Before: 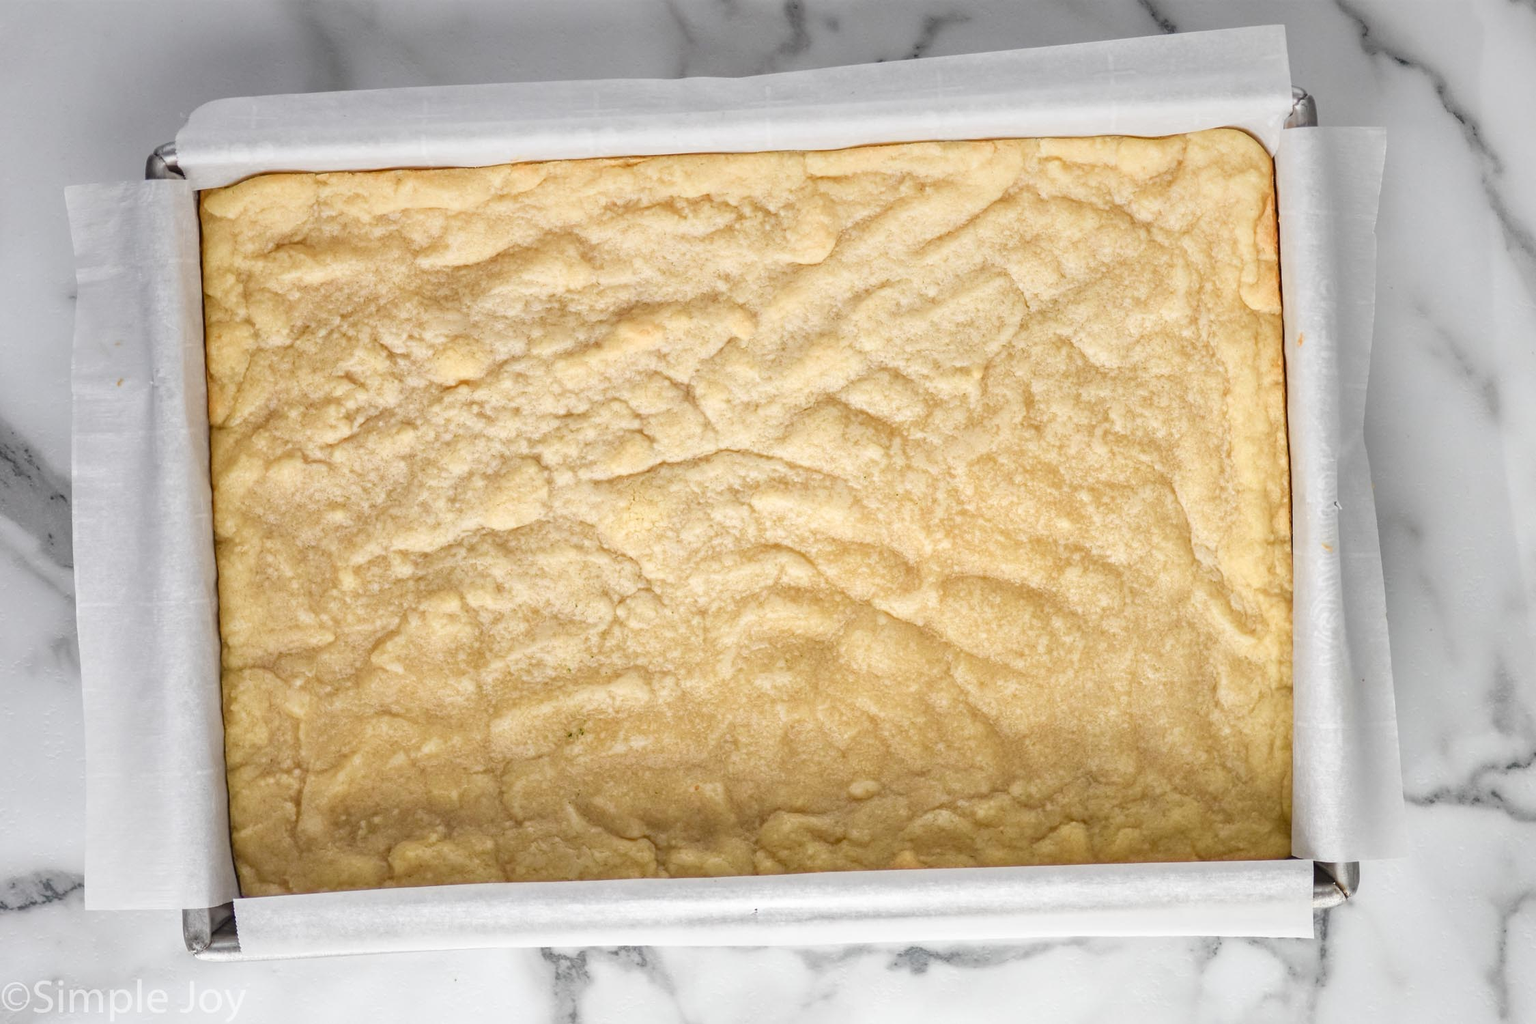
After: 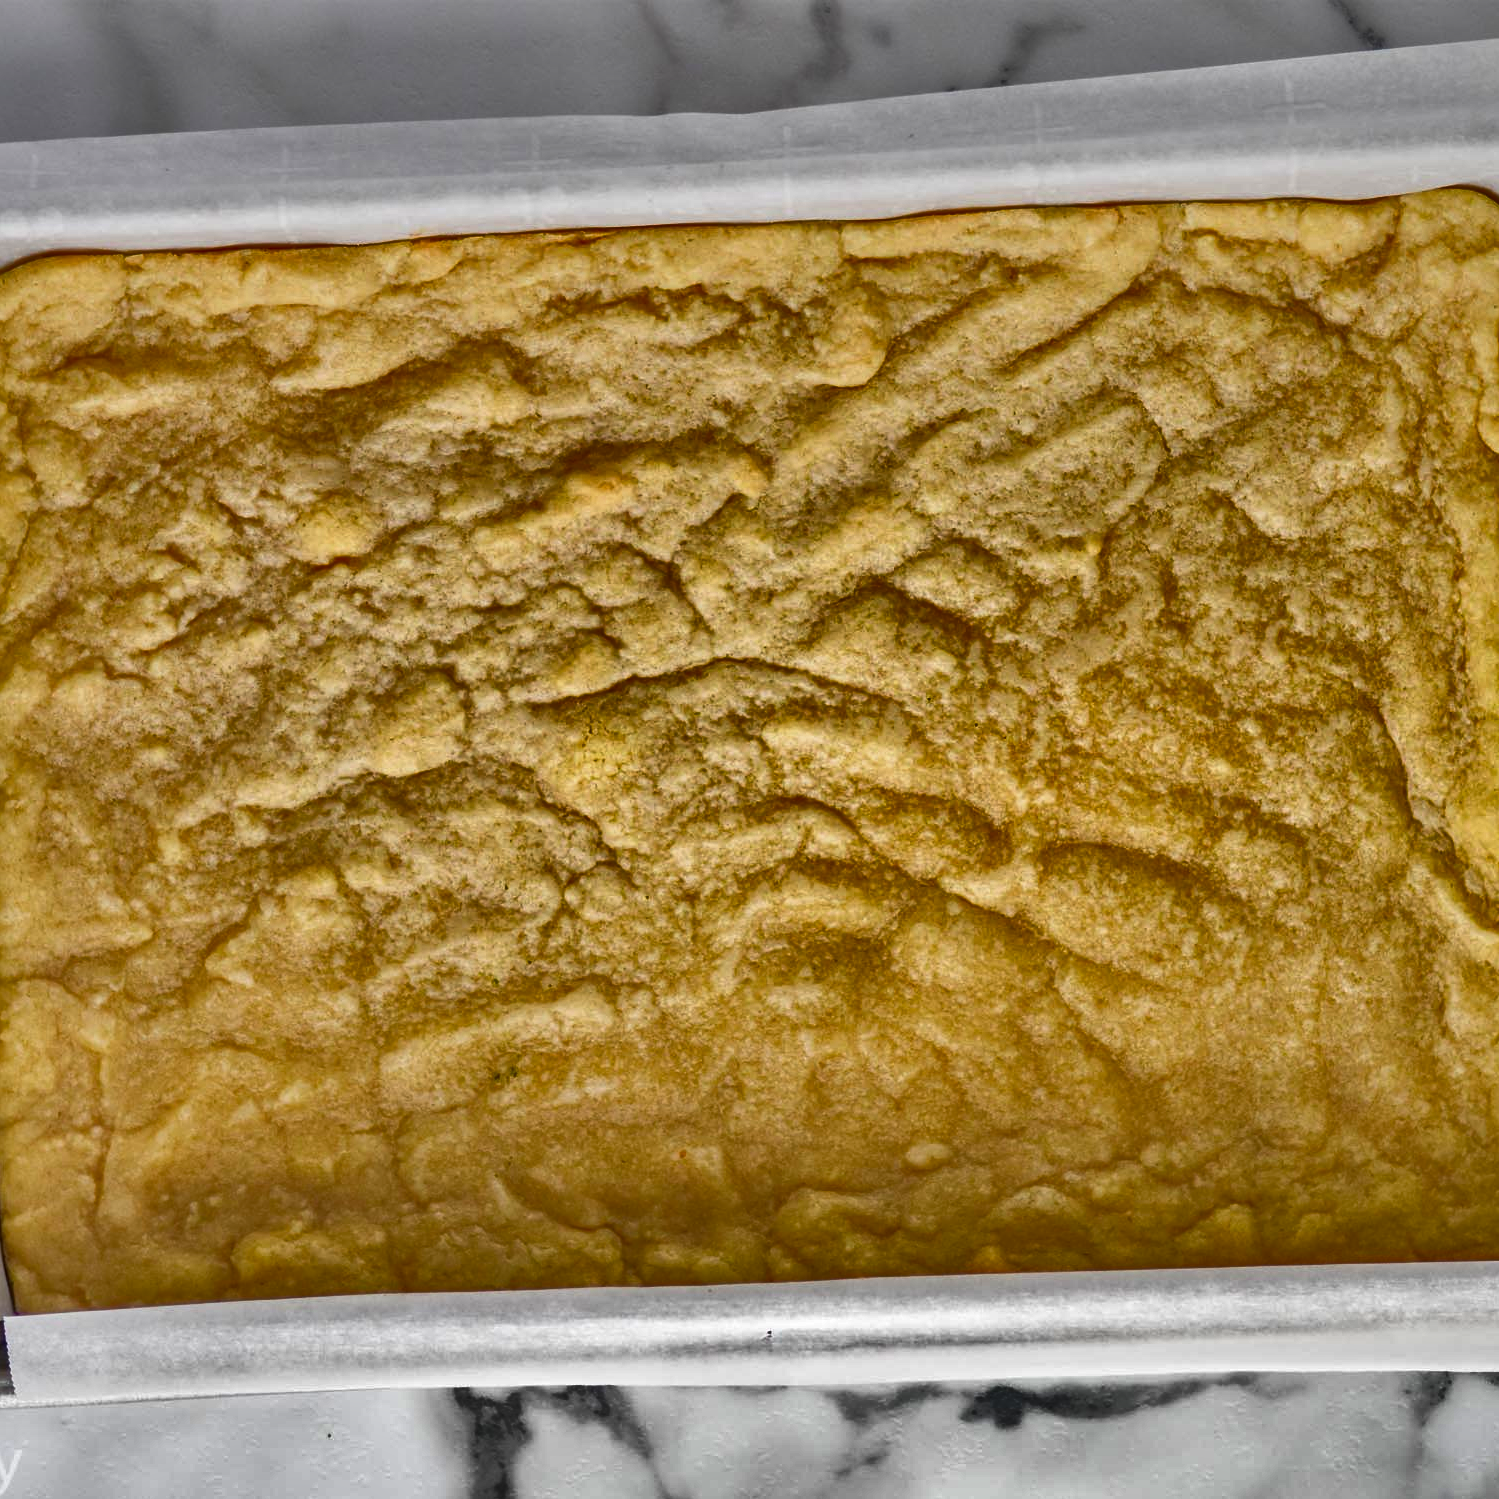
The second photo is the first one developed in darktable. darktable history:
color correction: saturation 1.32
shadows and highlights: shadows 20.91, highlights -82.73, soften with gaussian
crop and rotate: left 15.055%, right 18.278%
